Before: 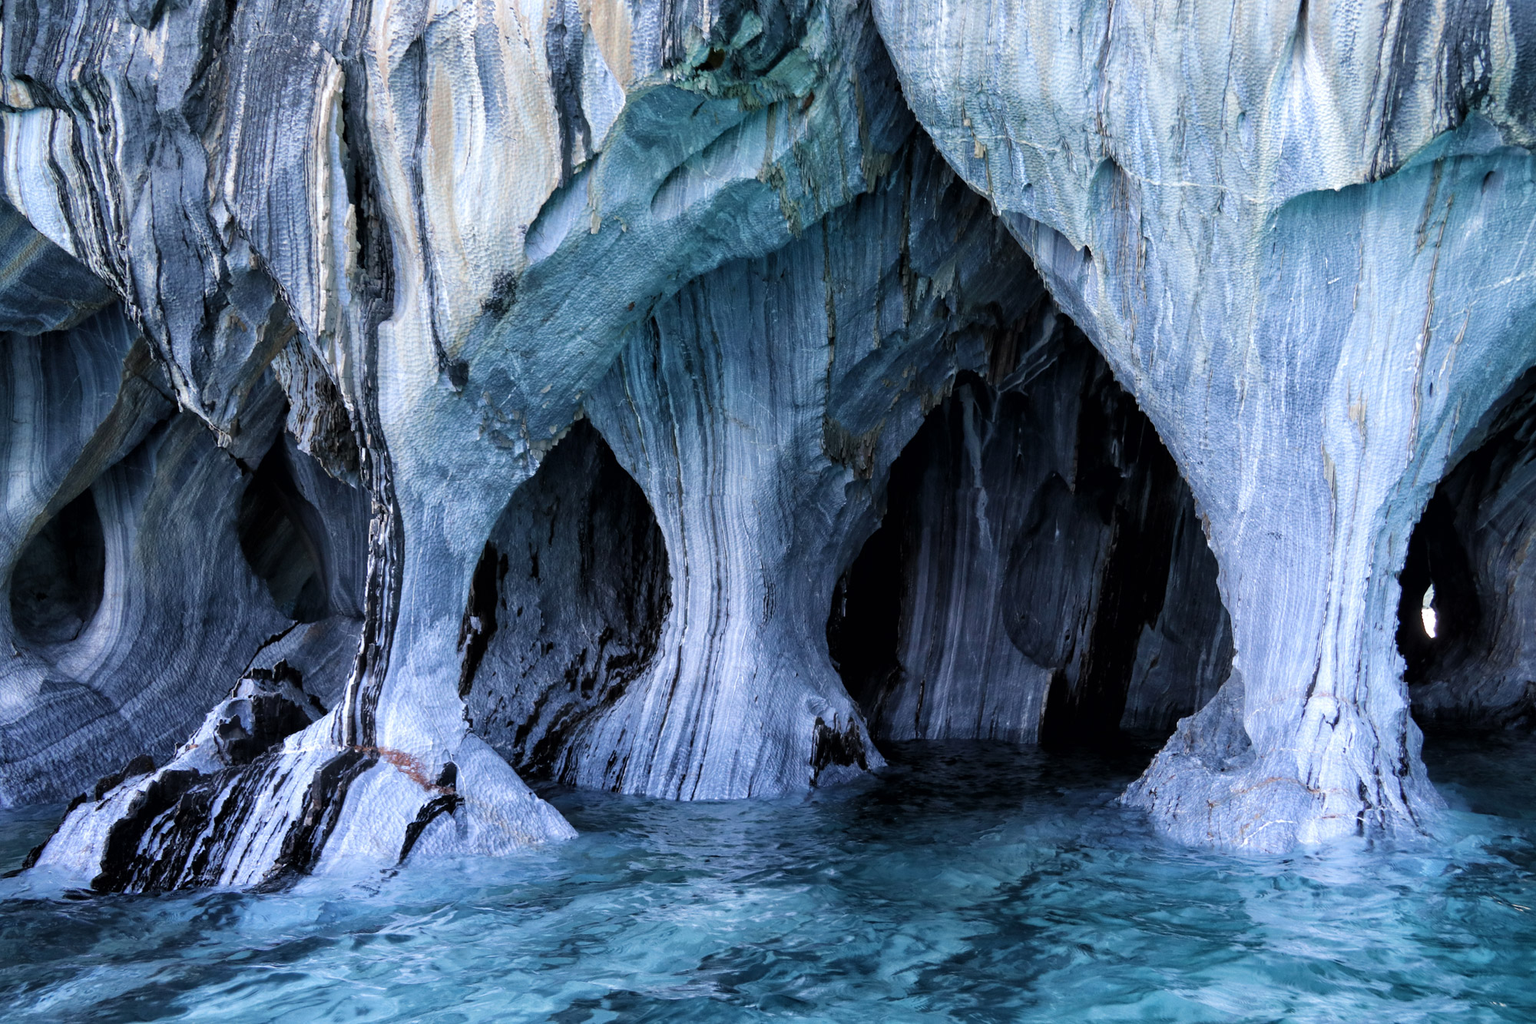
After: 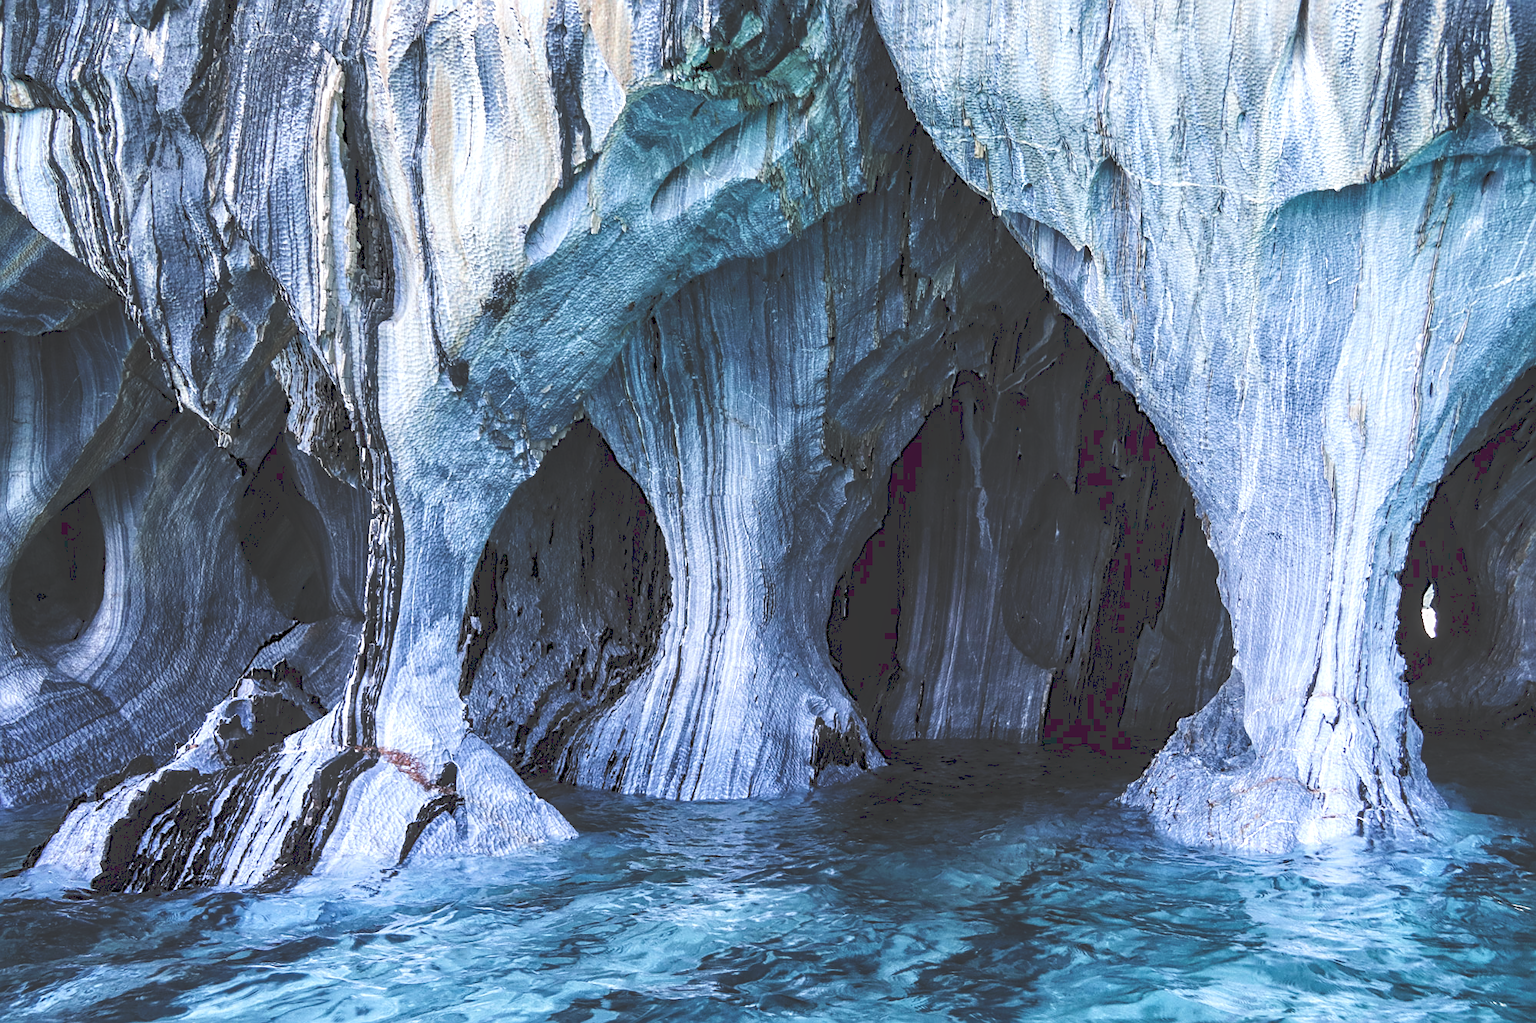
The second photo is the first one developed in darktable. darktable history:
sharpen: on, module defaults
color balance rgb: shadows lift › luminance -10%, highlights gain › luminance 10%, saturation formula JzAzBz (2021)
white balance: emerald 1
tone curve: curves: ch0 [(0, 0) (0.003, 0.224) (0.011, 0.229) (0.025, 0.234) (0.044, 0.242) (0.069, 0.249) (0.1, 0.256) (0.136, 0.265) (0.177, 0.285) (0.224, 0.304) (0.277, 0.337) (0.335, 0.385) (0.399, 0.435) (0.468, 0.507) (0.543, 0.59) (0.623, 0.674) (0.709, 0.763) (0.801, 0.852) (0.898, 0.931) (1, 1)], preserve colors none
local contrast: on, module defaults
